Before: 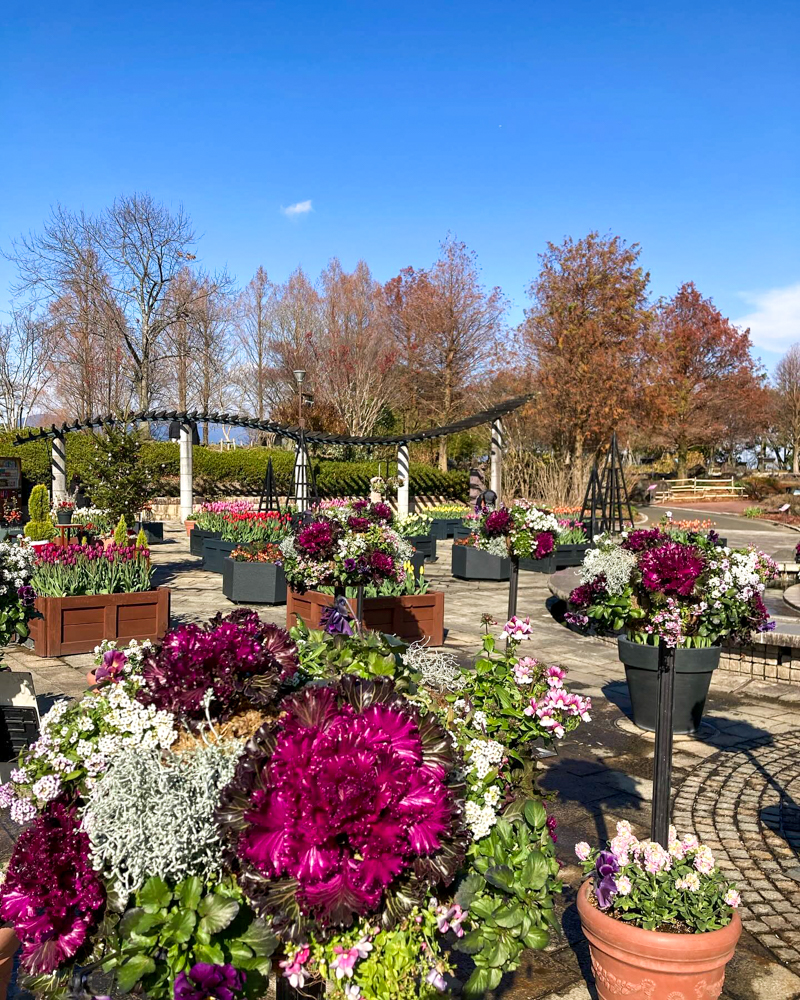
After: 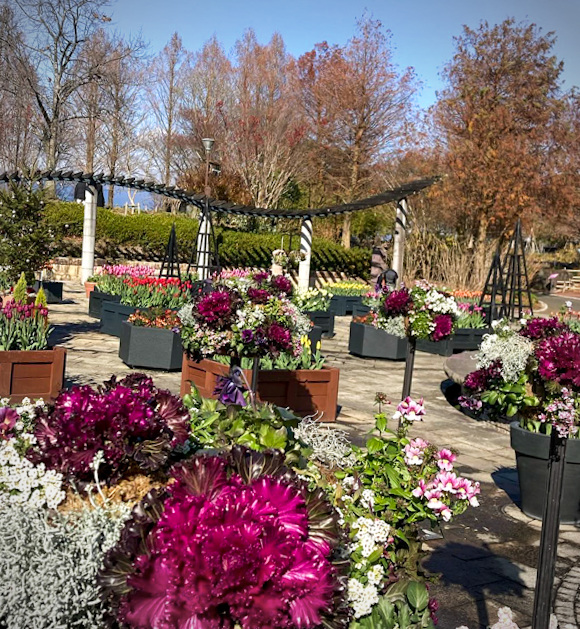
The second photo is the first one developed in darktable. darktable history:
vignetting: unbound false
crop and rotate: angle -3.37°, left 9.79%, top 20.73%, right 12.42%, bottom 11.82%
